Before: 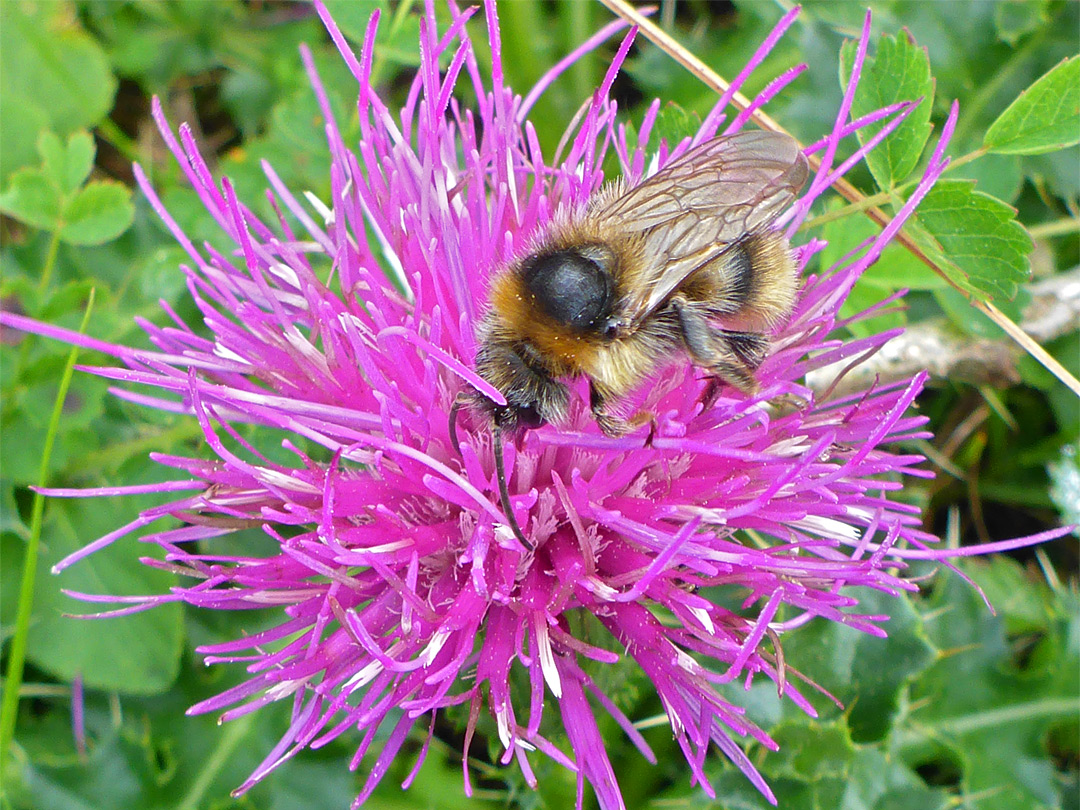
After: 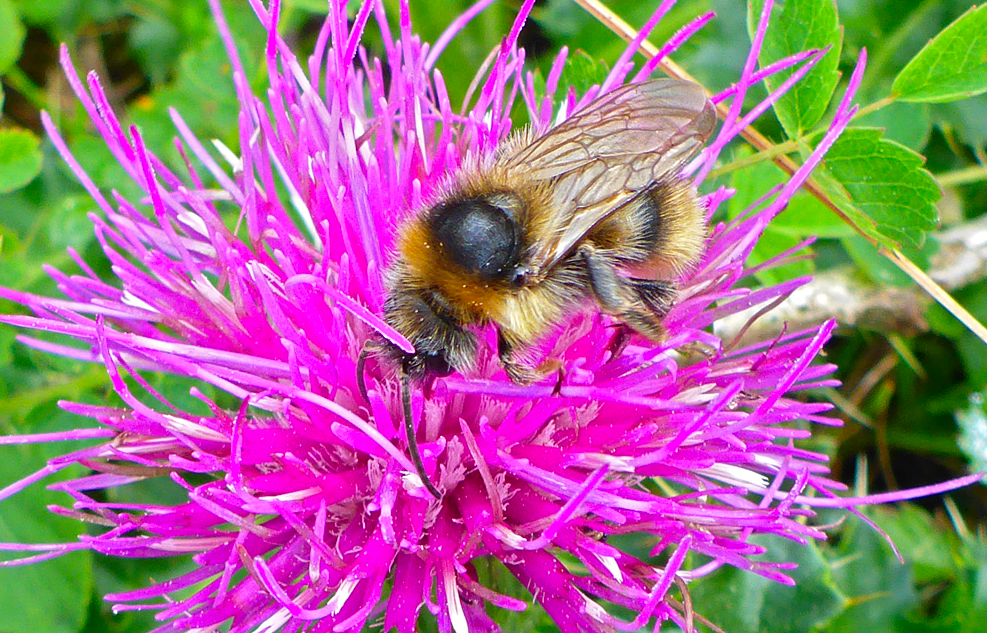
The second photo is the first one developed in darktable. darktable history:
contrast brightness saturation: contrast 0.094, saturation 0.282
crop: left 8.559%, top 6.534%, bottom 15.265%
